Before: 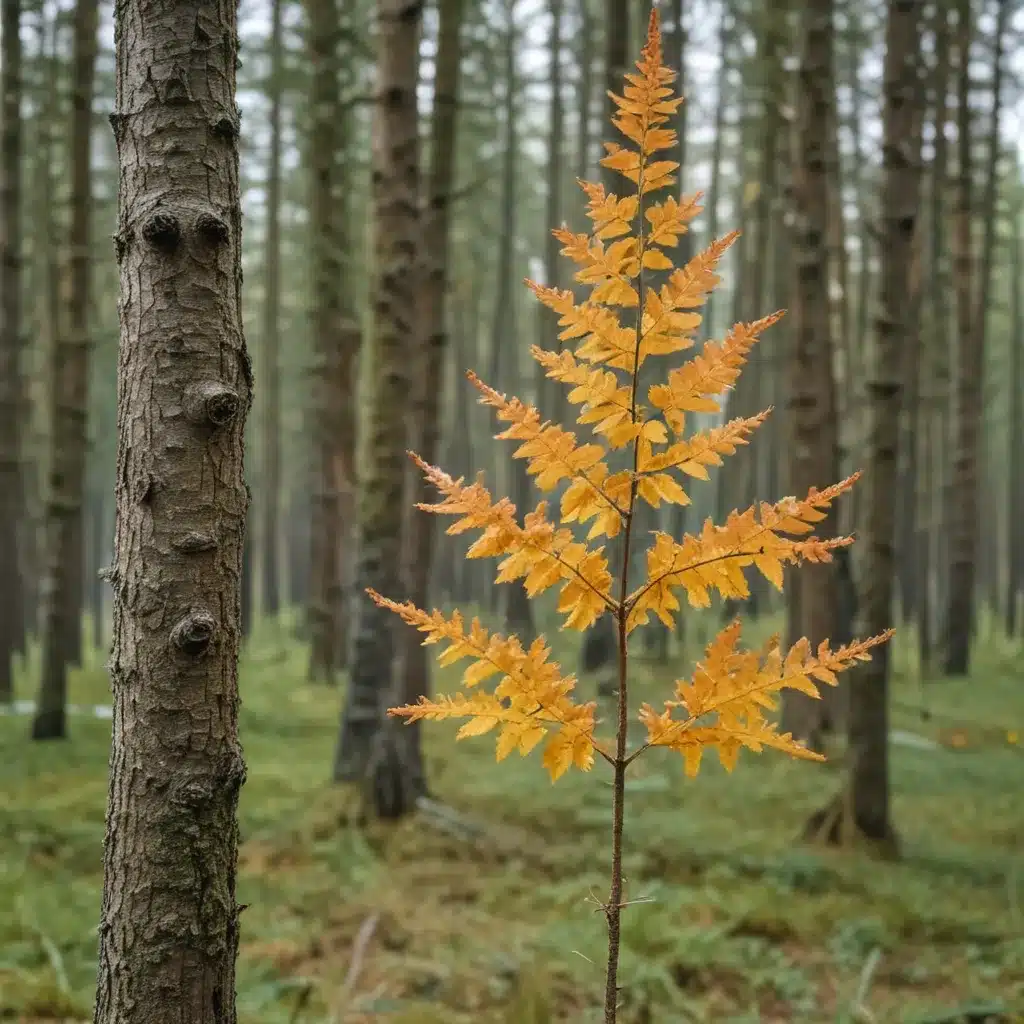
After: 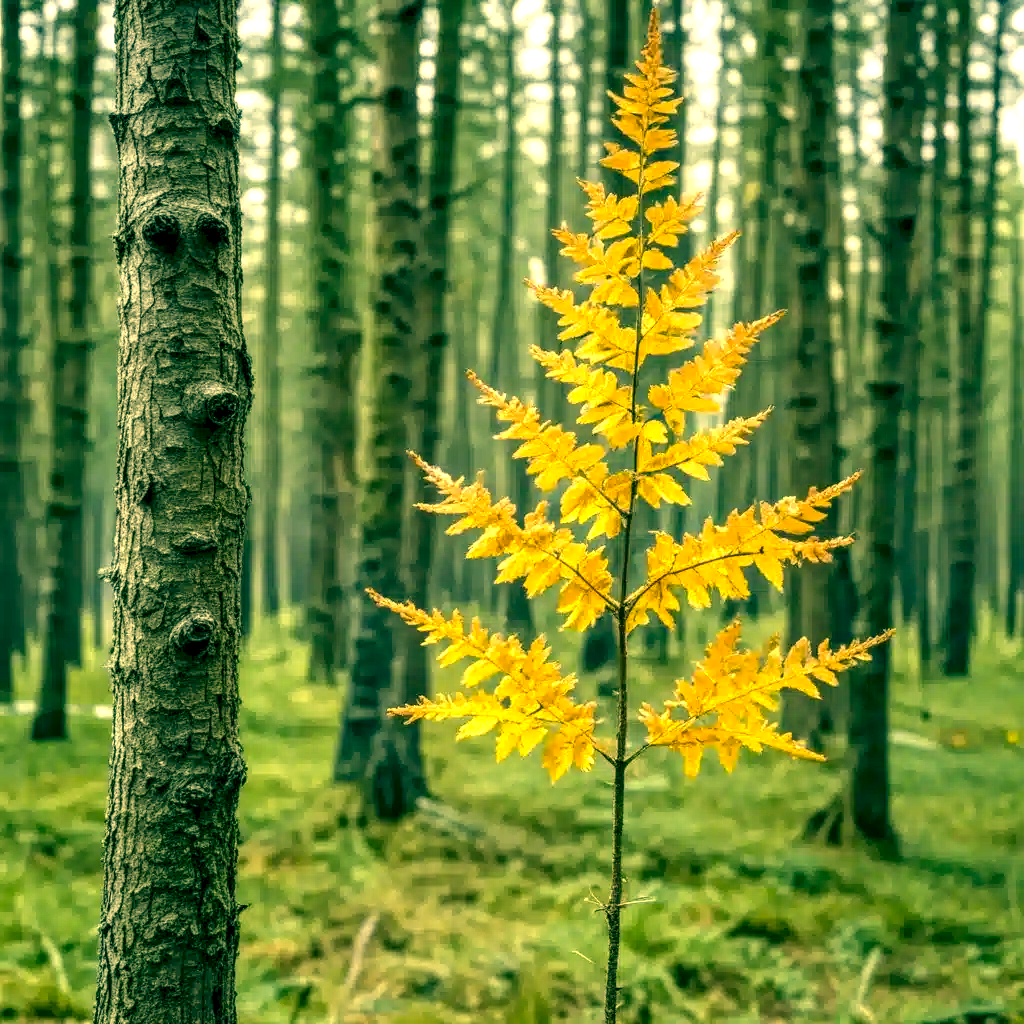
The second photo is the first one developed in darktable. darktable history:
exposure: exposure 0.661 EV, compensate exposure bias true, compensate highlight preservation false
color correction: highlights a* 1.82, highlights b* 34.02, shadows a* -36.16, shadows b* -5.48
local contrast: highlights 22%, shadows 71%, detail 170%
